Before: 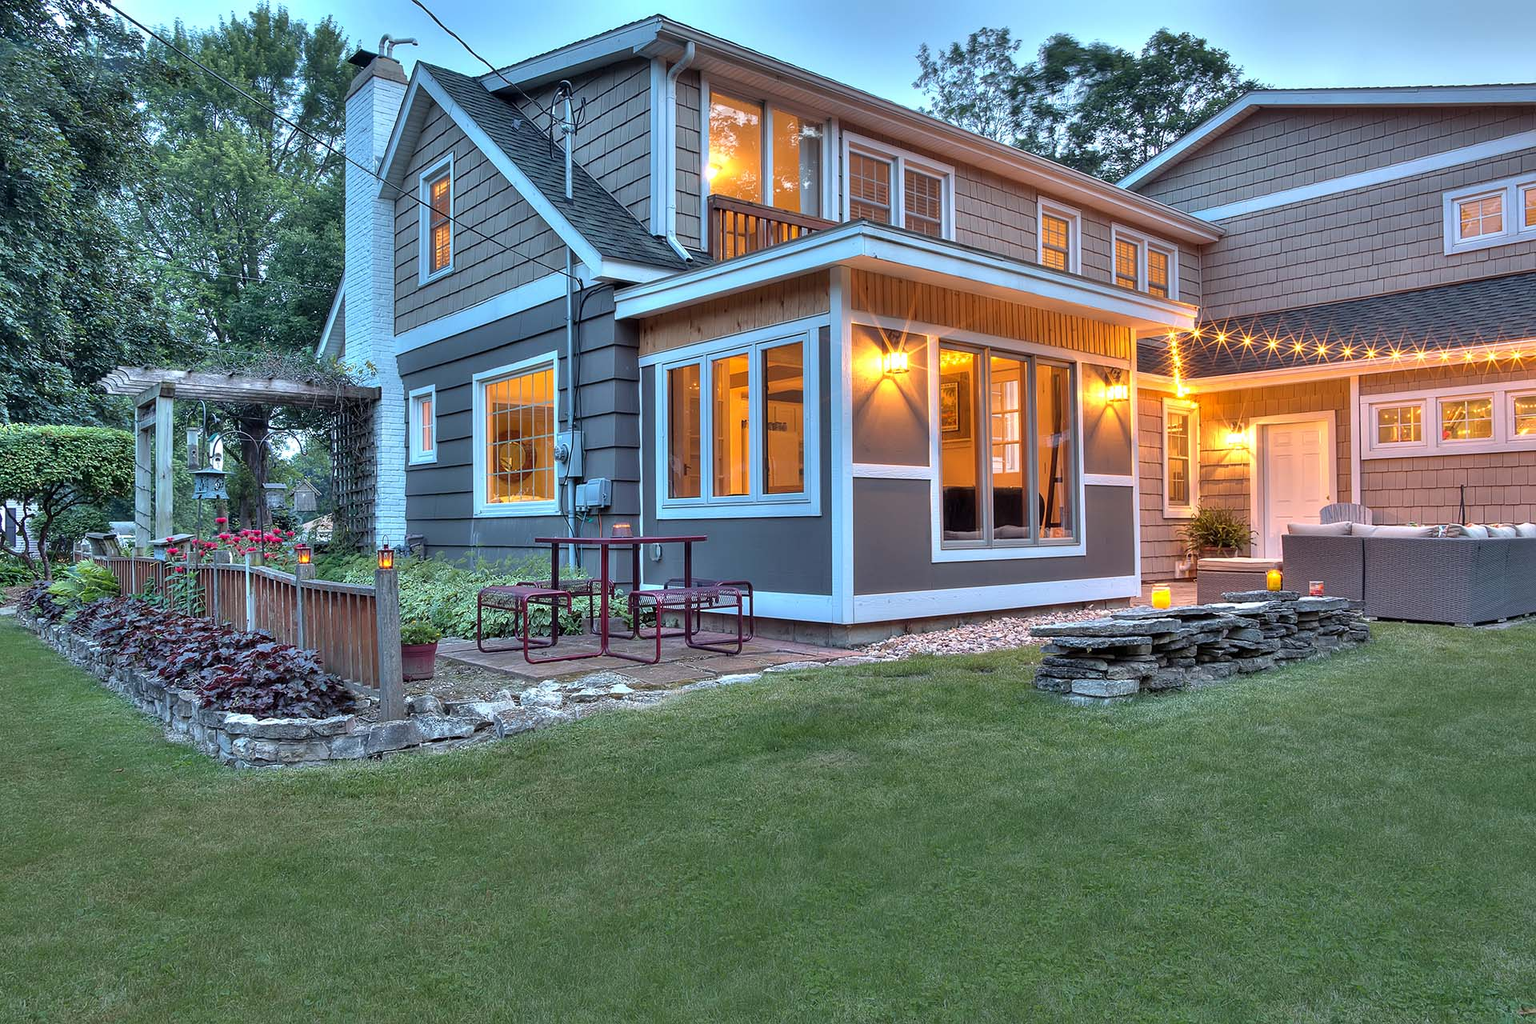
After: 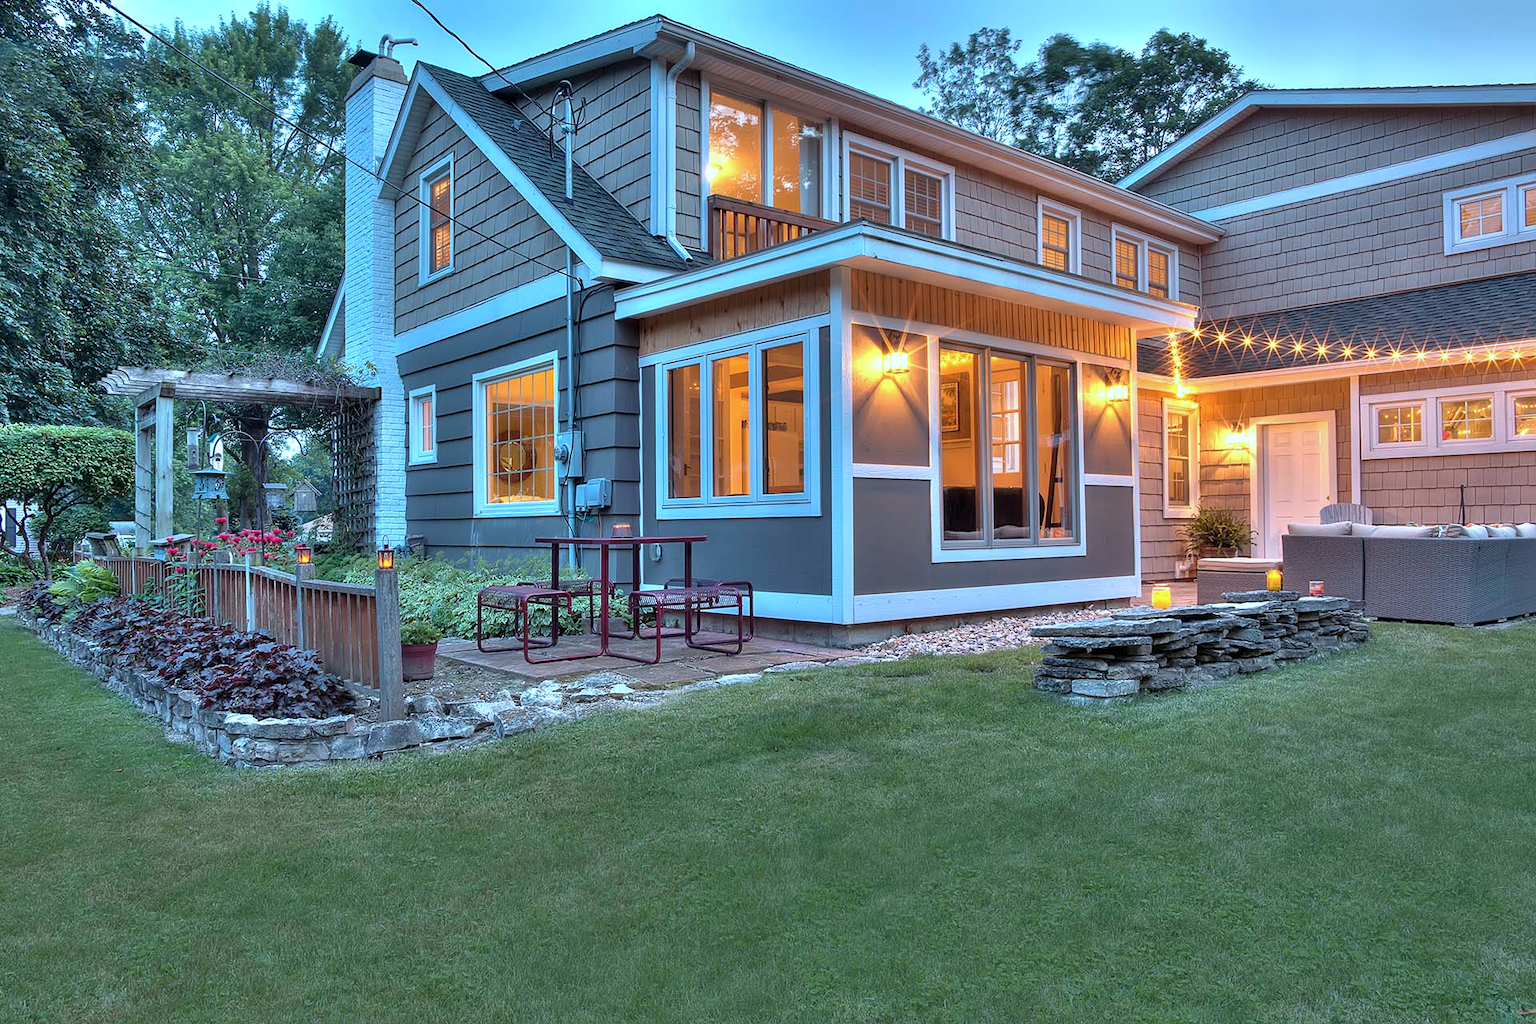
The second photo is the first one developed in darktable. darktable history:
color correction: highlights a* -4.13, highlights b* -10.84
